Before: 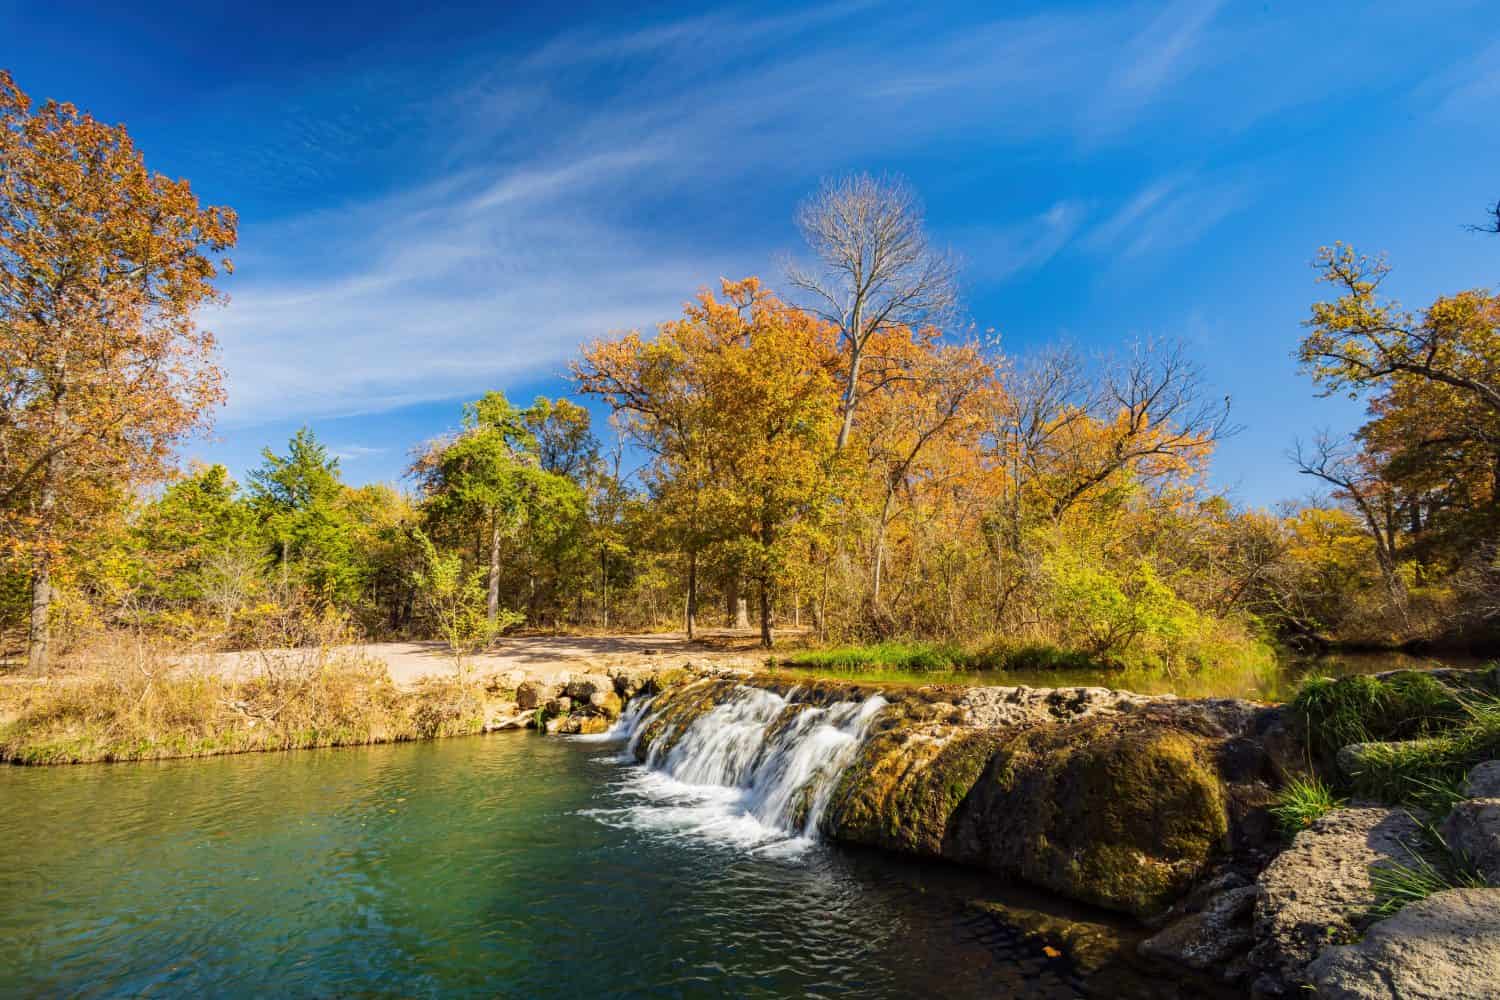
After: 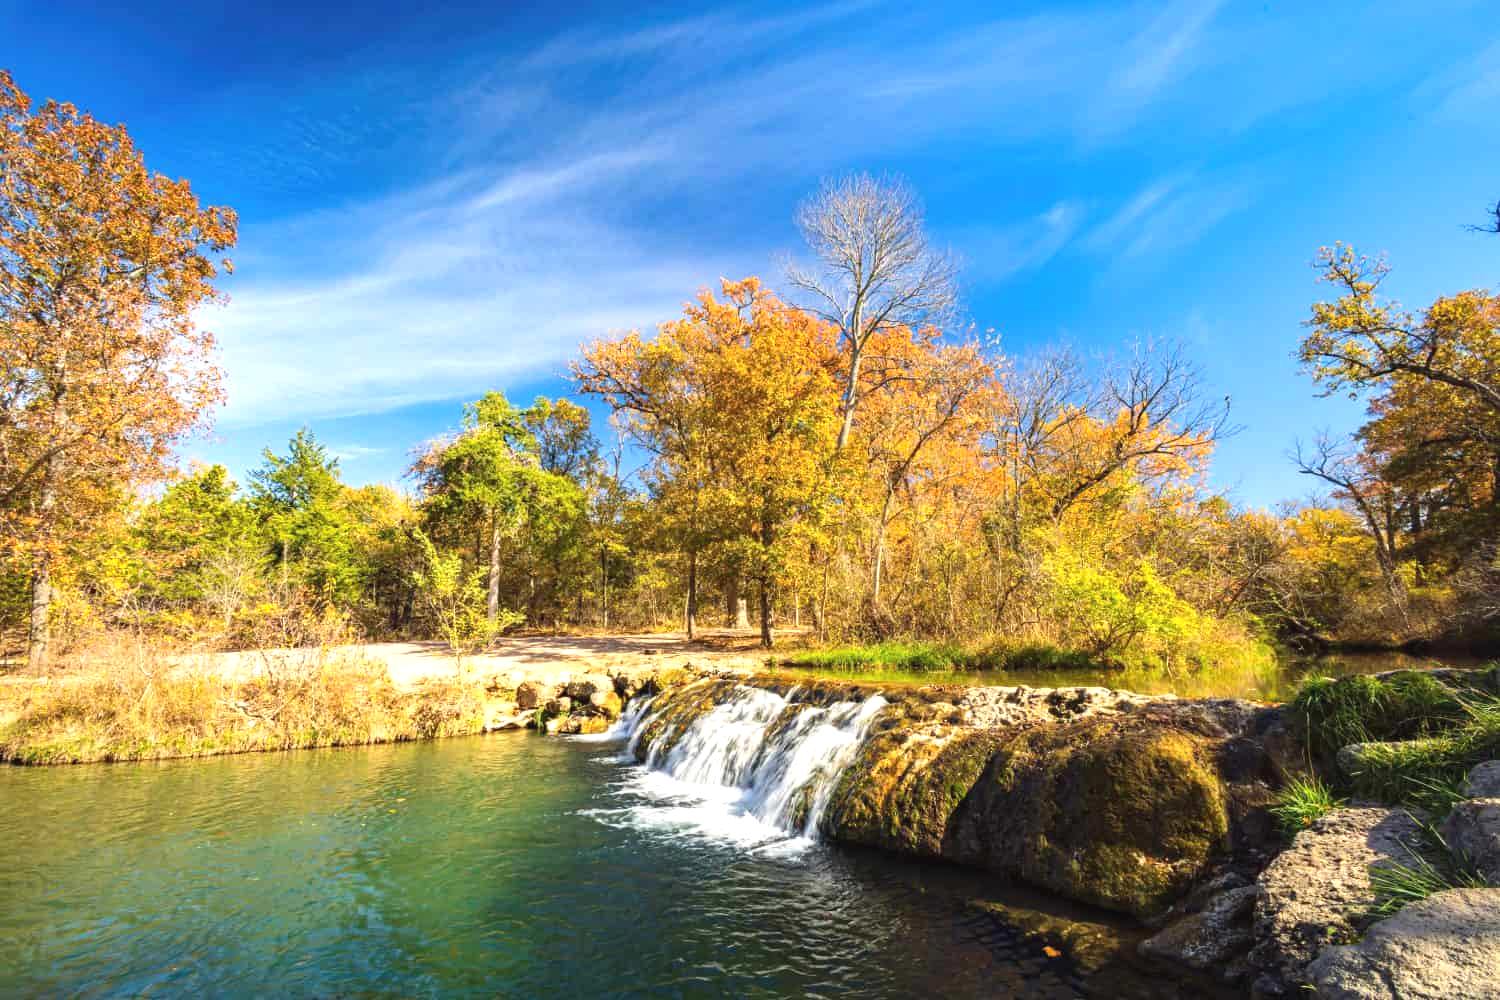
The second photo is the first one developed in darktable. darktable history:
exposure: black level correction -0.002, exposure 0.712 EV, compensate highlight preservation false
